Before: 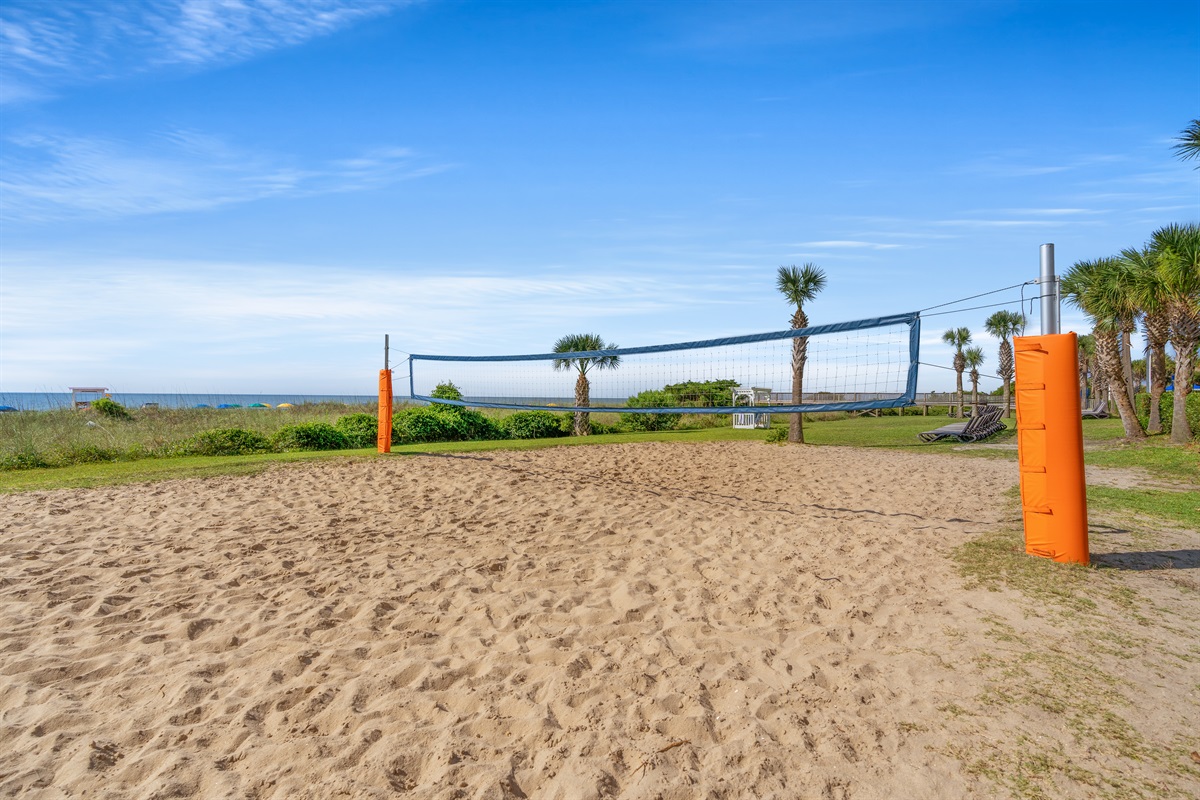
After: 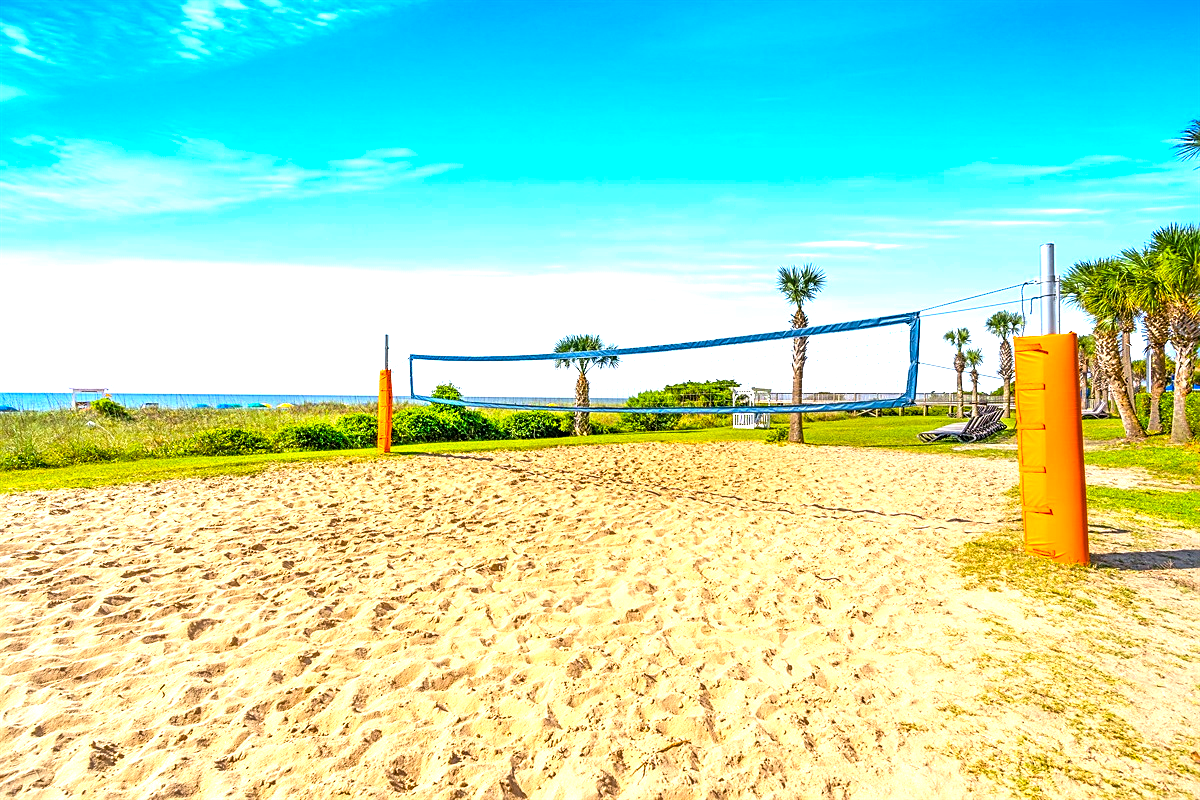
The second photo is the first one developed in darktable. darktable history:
color balance rgb: linear chroma grading › shadows -10%, linear chroma grading › global chroma 20%, perceptual saturation grading › global saturation 15%, perceptual brilliance grading › global brilliance 30%, perceptual brilliance grading › highlights 12%, perceptual brilliance grading › mid-tones 24%, global vibrance 20%
sharpen: on, module defaults
